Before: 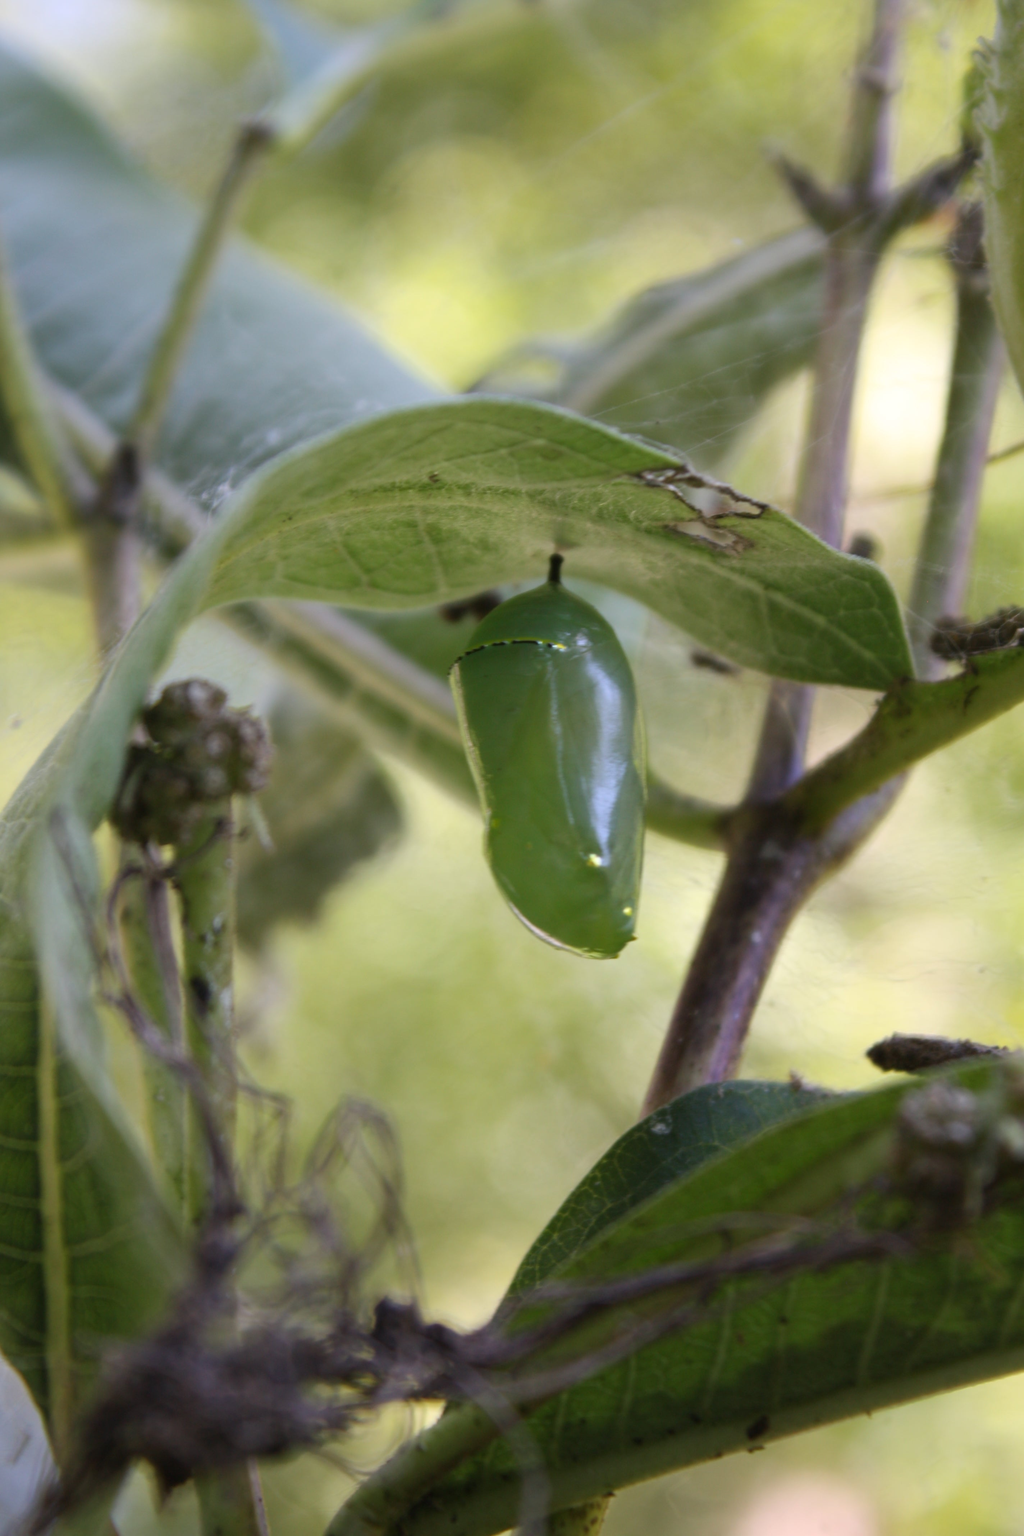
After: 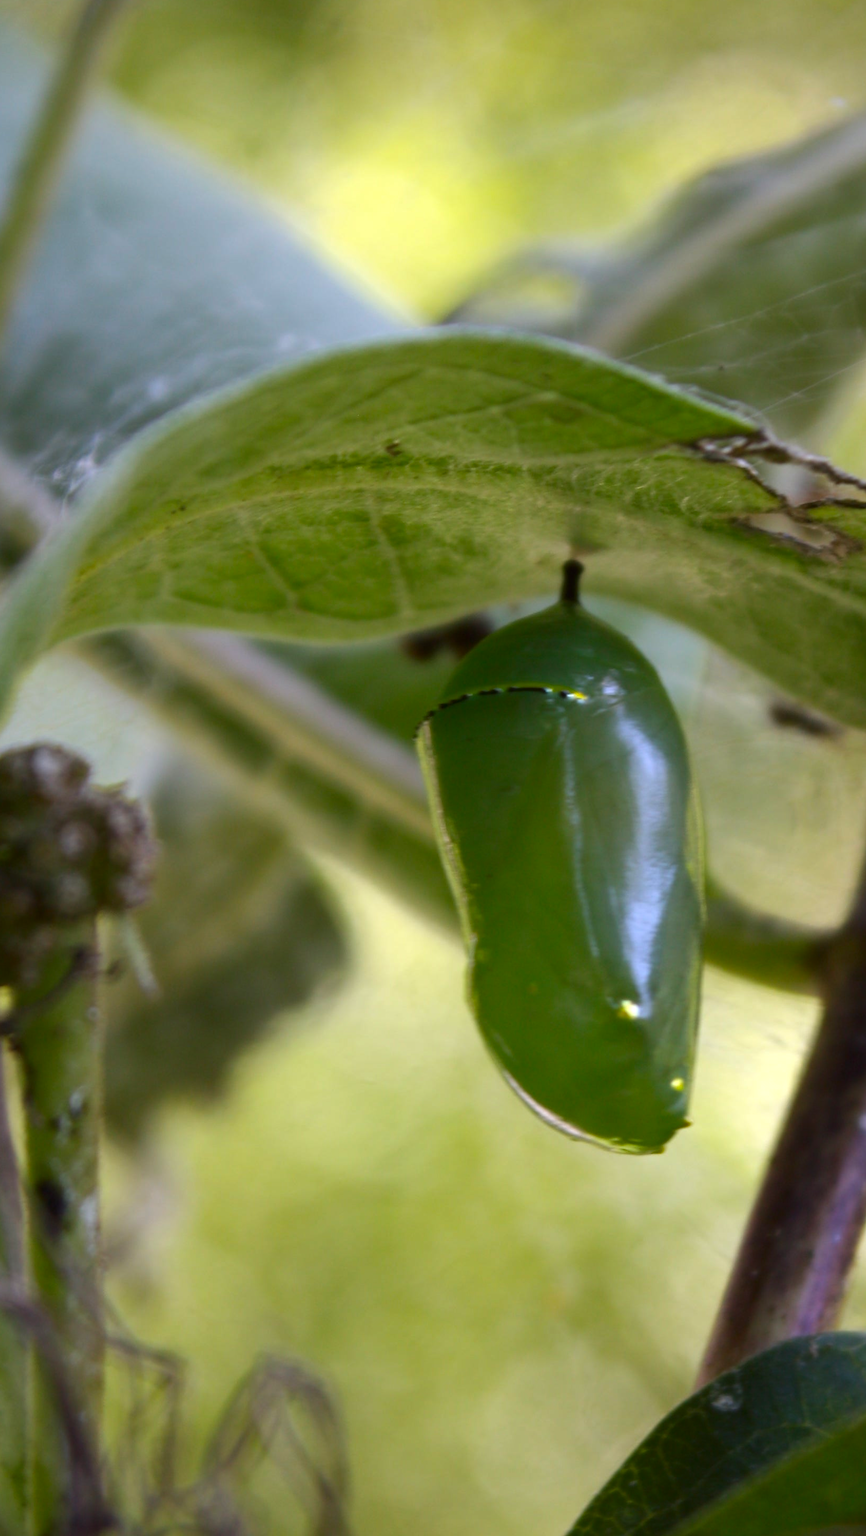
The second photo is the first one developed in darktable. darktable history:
contrast brightness saturation: brightness -0.09
color balance: lift [1, 1.001, 0.999, 1.001], gamma [1, 1.004, 1.007, 0.993], gain [1, 0.991, 0.987, 1.013], contrast 7.5%, contrast fulcrum 10%, output saturation 115%
crop: left 16.202%, top 11.208%, right 26.045%, bottom 20.557%
